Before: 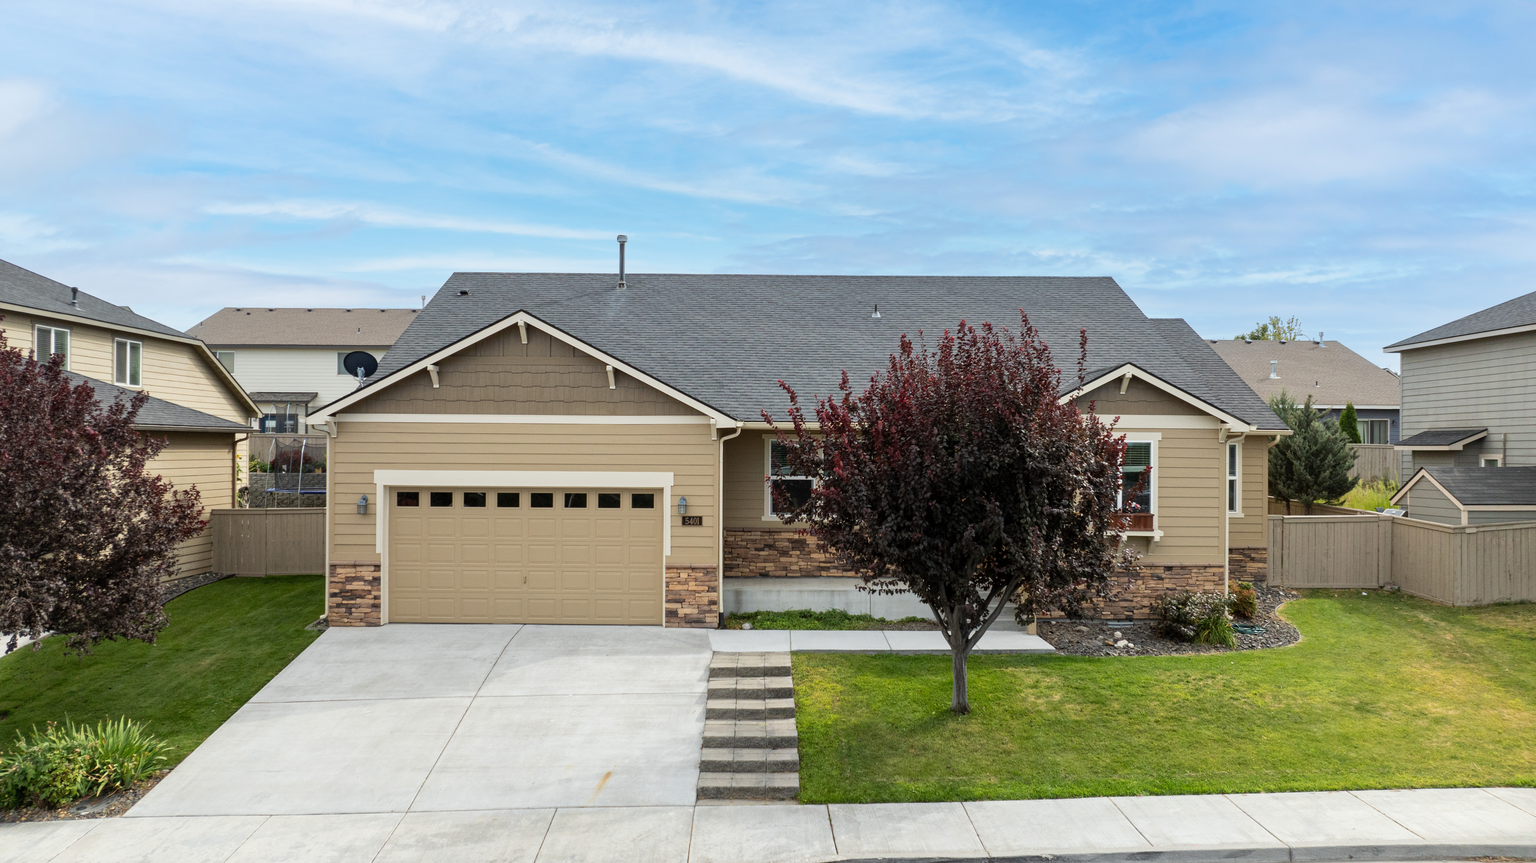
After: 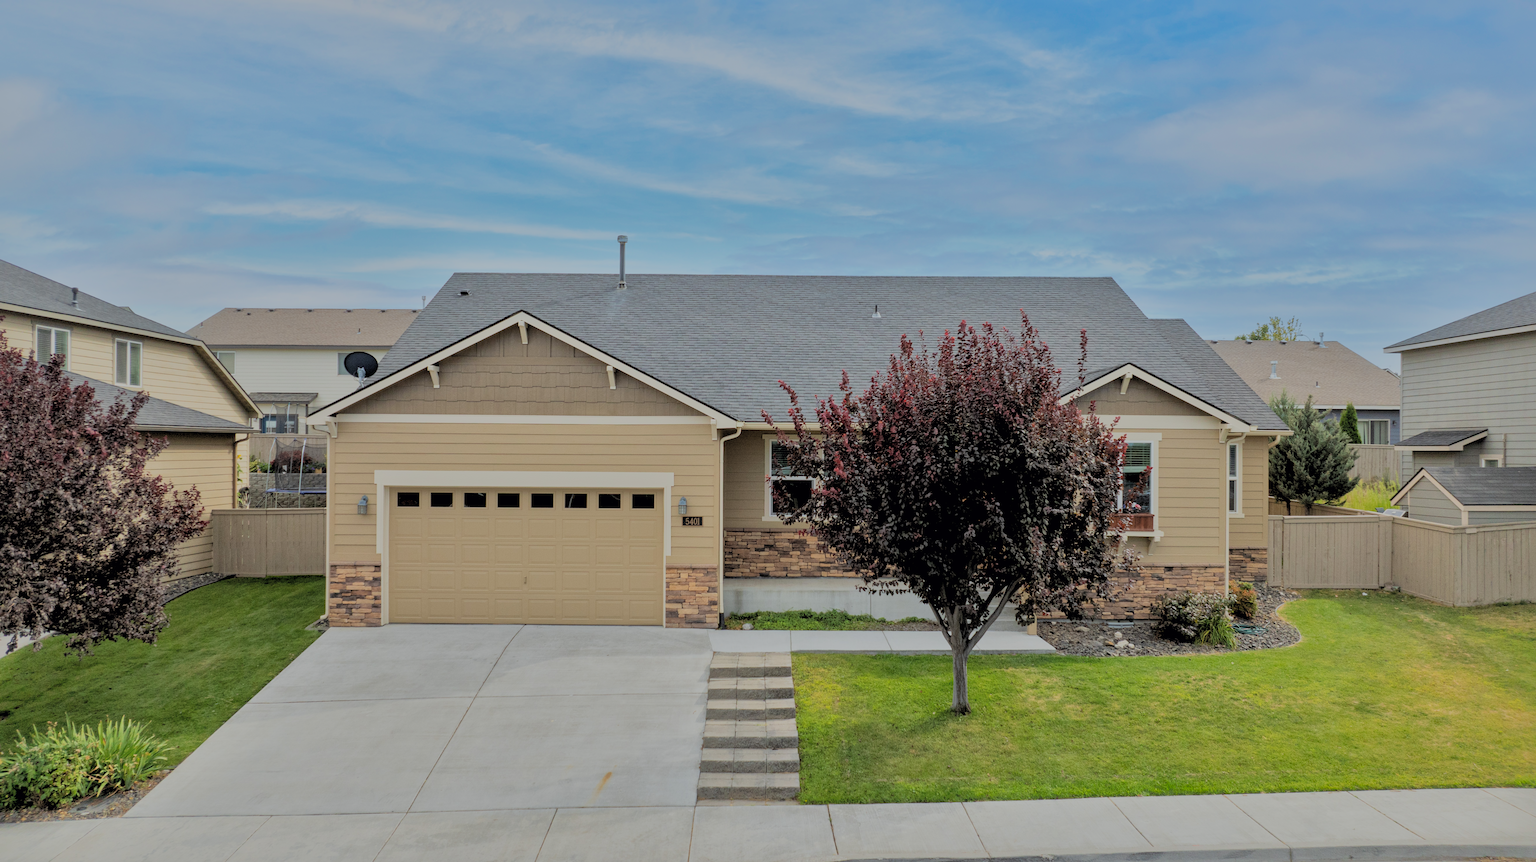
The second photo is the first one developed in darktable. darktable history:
exposure: black level correction -0.005, exposure 0.054 EV, compensate highlight preservation false
filmic rgb: black relative exposure -7.48 EV, white relative exposure 4.83 EV, hardness 3.4, color science v6 (2022)
shadows and highlights: shadows 40, highlights -60
rgb levels: preserve colors sum RGB, levels [[0.038, 0.433, 0.934], [0, 0.5, 1], [0, 0.5, 1]]
